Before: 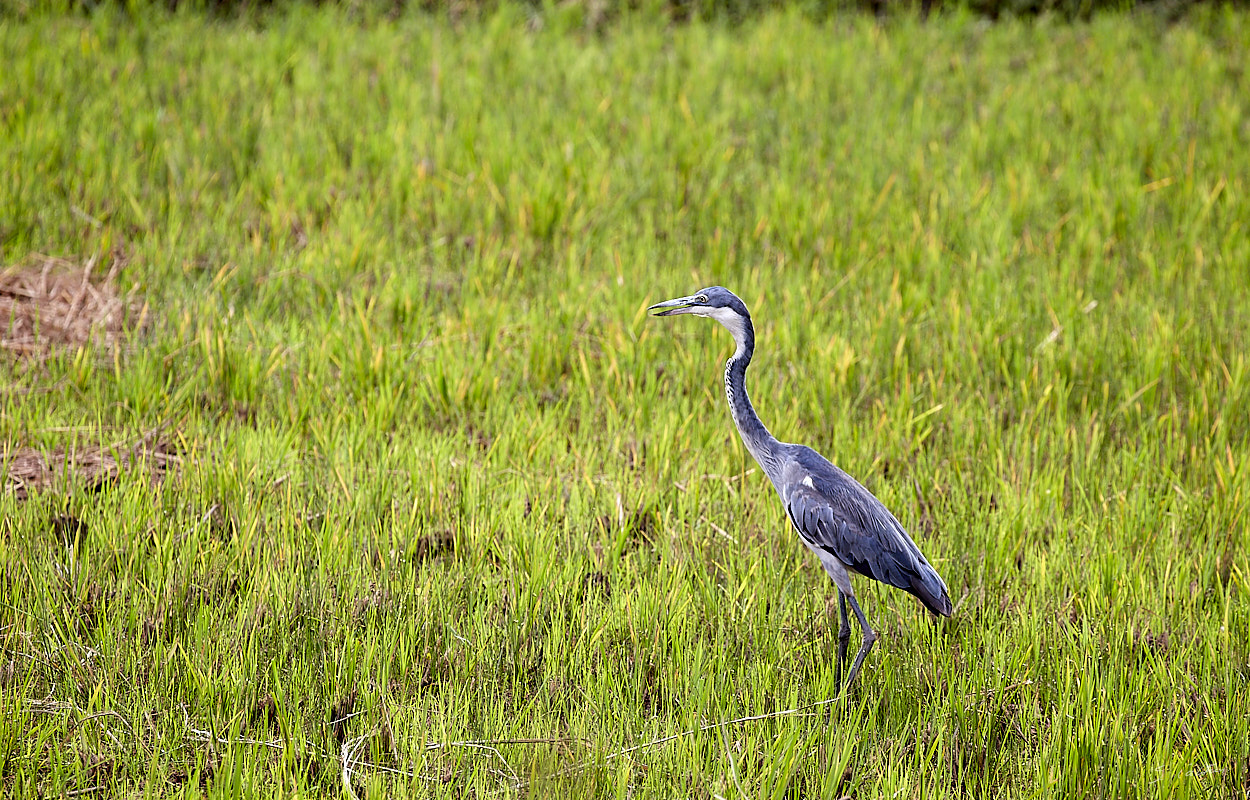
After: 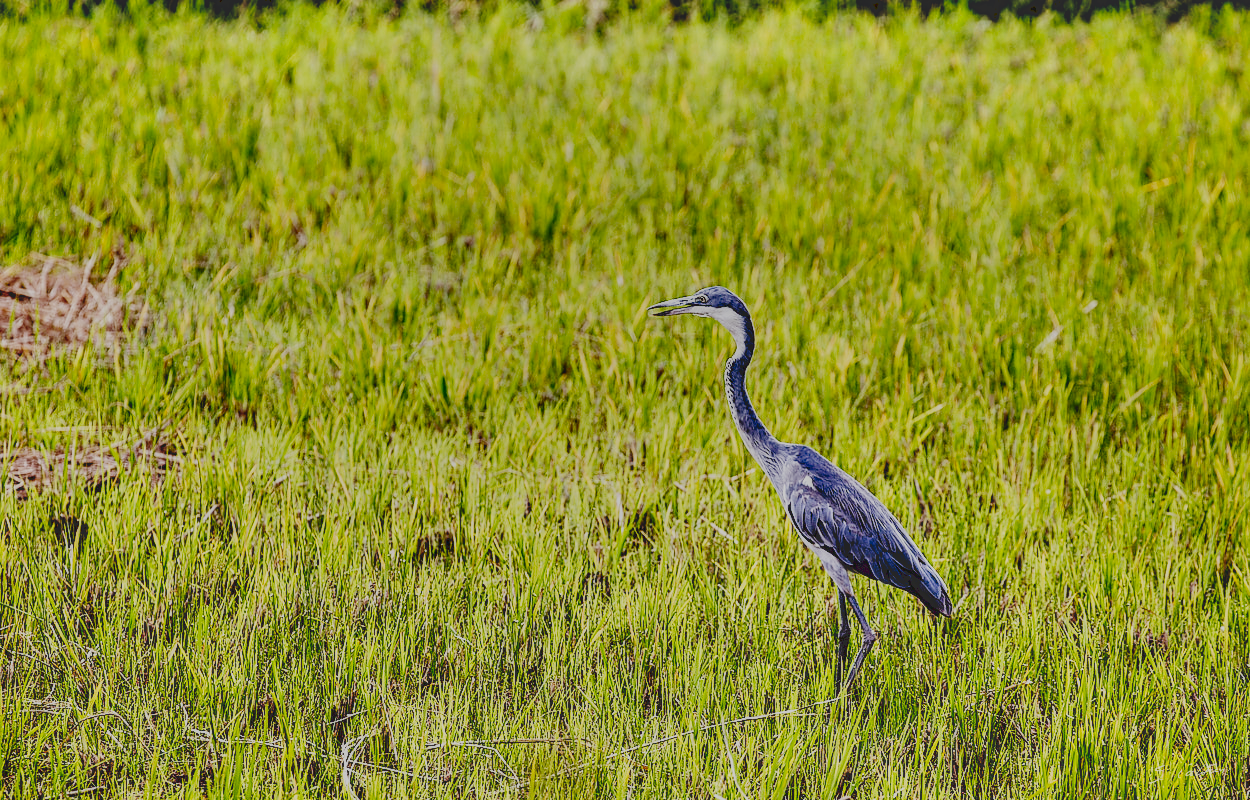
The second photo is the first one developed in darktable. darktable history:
tone curve: curves: ch0 [(0, 0) (0.003, 0.185) (0.011, 0.185) (0.025, 0.187) (0.044, 0.185) (0.069, 0.185) (0.1, 0.18) (0.136, 0.18) (0.177, 0.179) (0.224, 0.202) (0.277, 0.252) (0.335, 0.343) (0.399, 0.452) (0.468, 0.553) (0.543, 0.643) (0.623, 0.717) (0.709, 0.778) (0.801, 0.82) (0.898, 0.856) (1, 1)], preserve colors none
shadows and highlights: shadows 24.36, highlights -77.52, soften with gaussian
filmic rgb: black relative exposure -7.19 EV, white relative exposure 5.39 EV, threshold 5.97 EV, hardness 3.02, enable highlight reconstruction true
local contrast: on, module defaults
